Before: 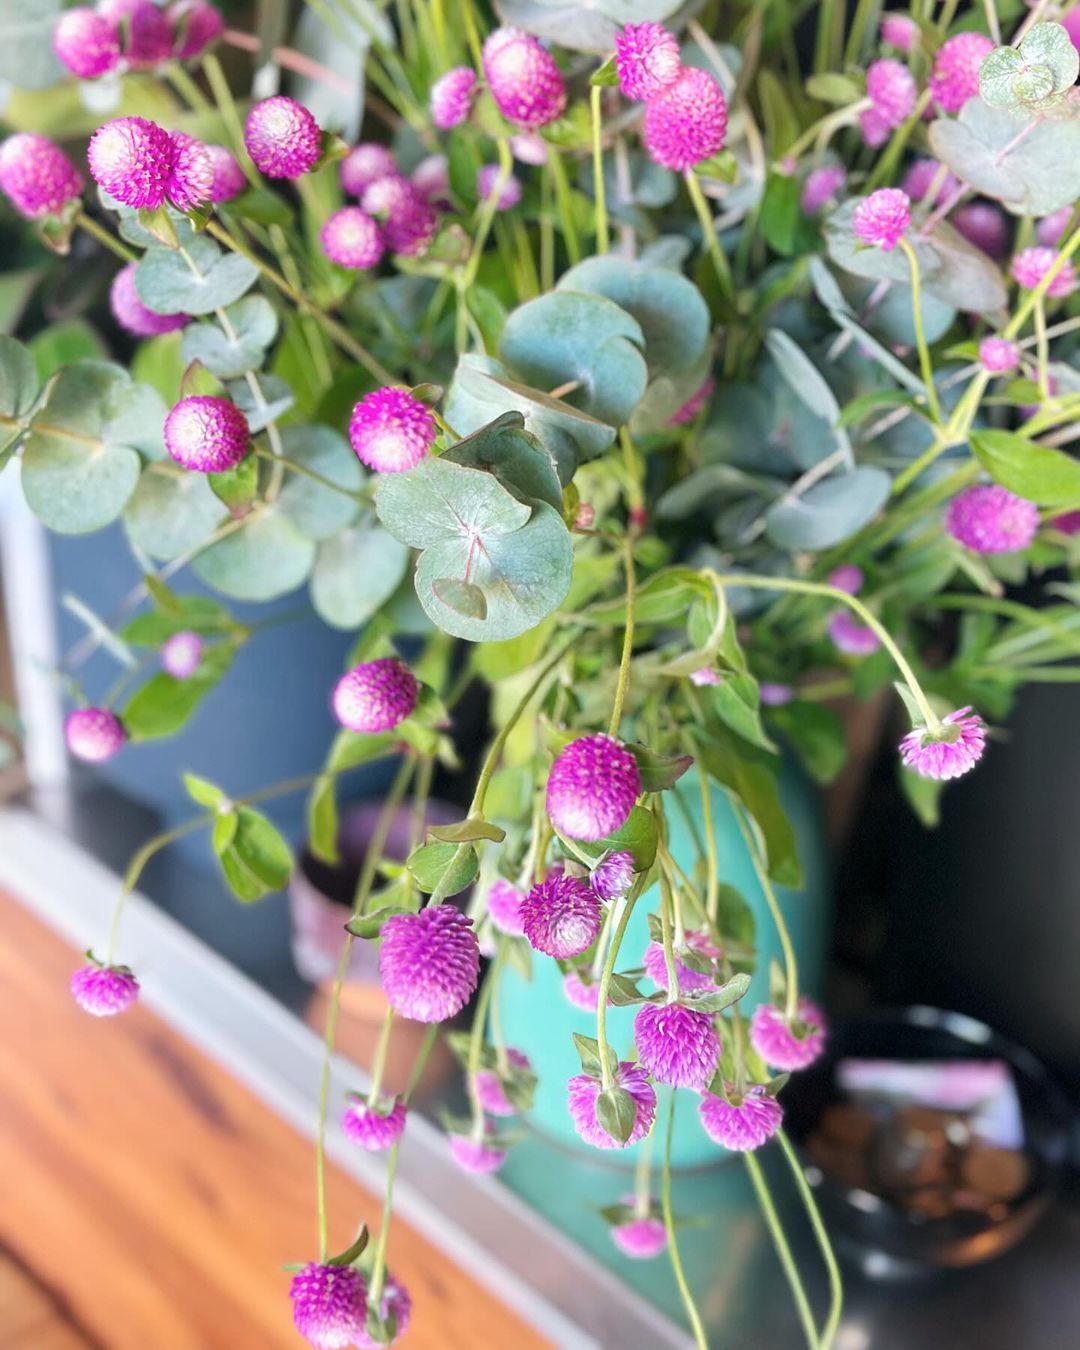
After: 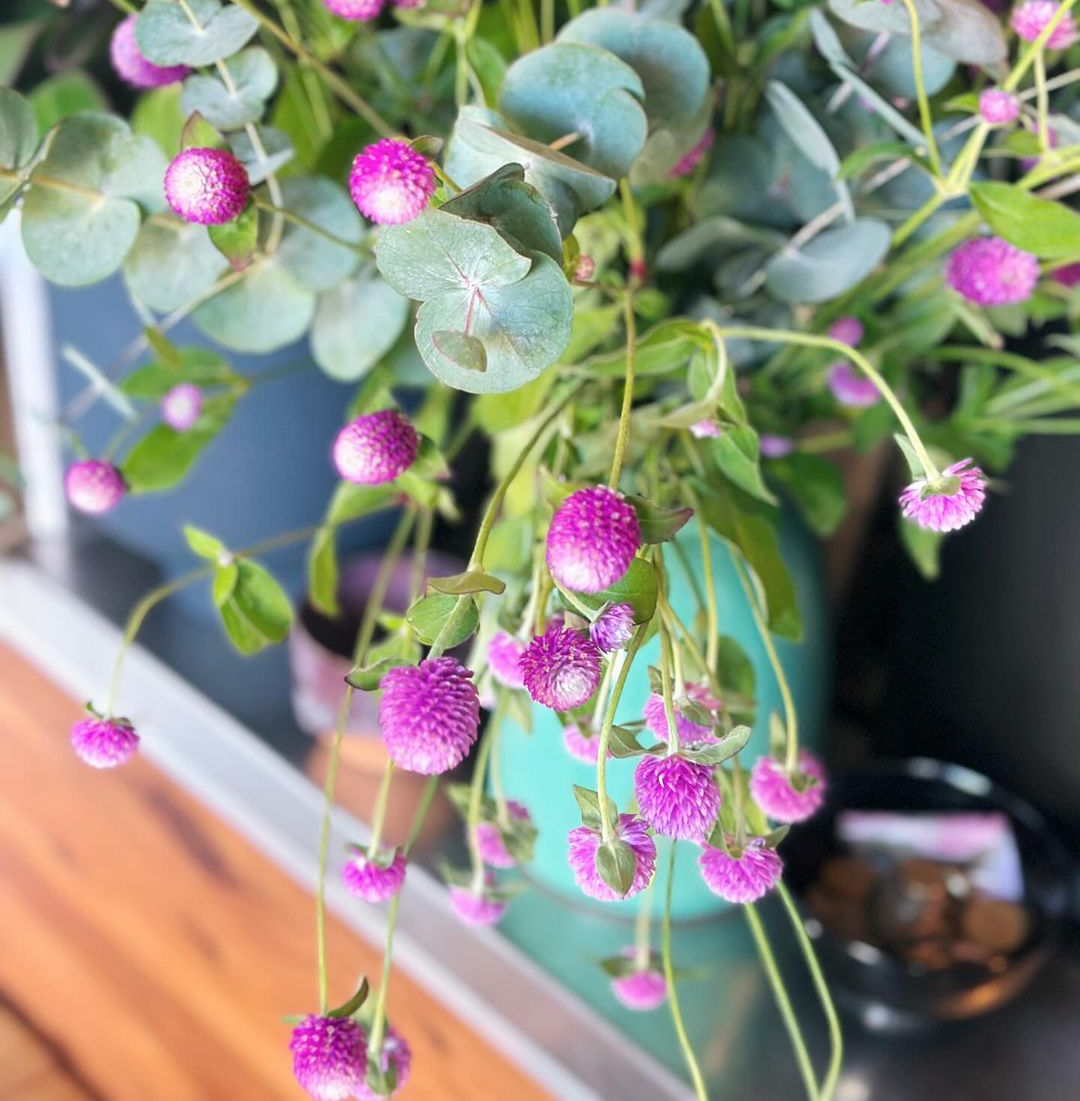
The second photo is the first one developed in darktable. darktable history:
crop and rotate: top 18.379%
